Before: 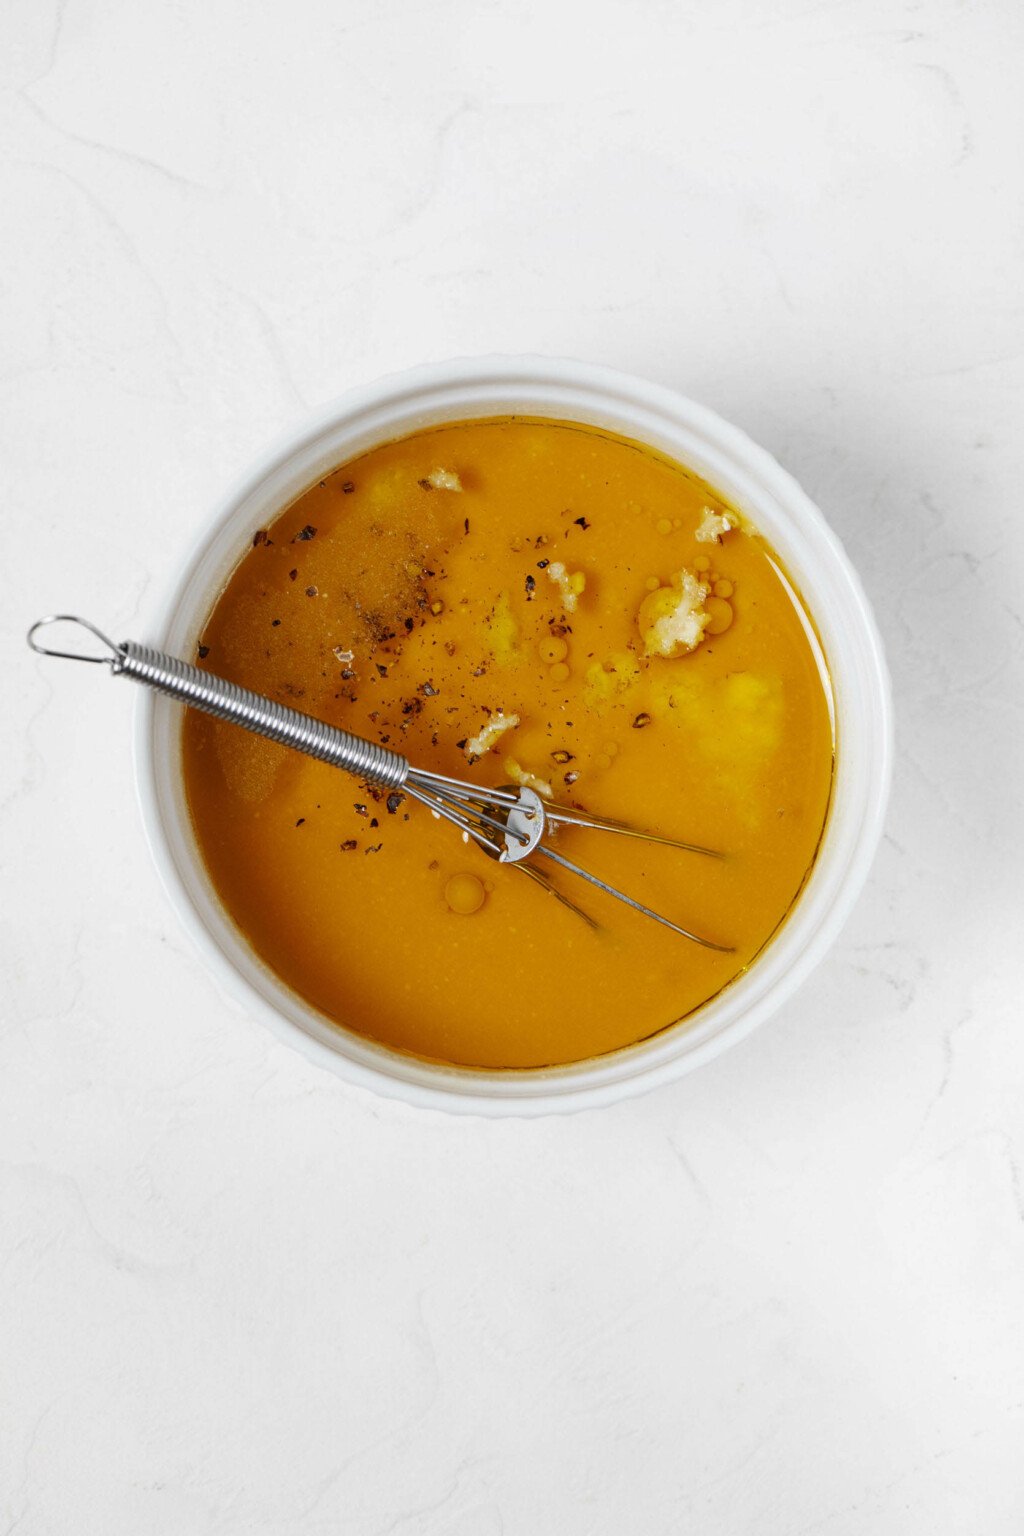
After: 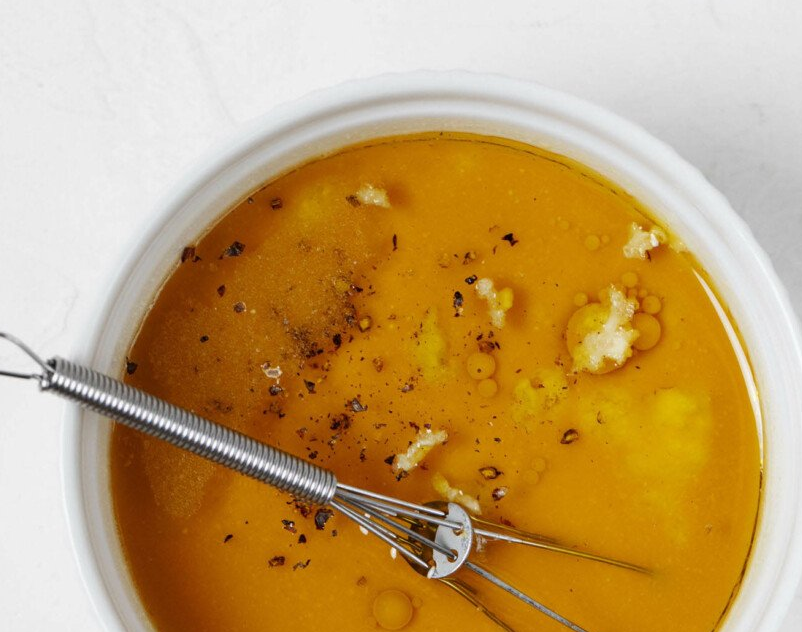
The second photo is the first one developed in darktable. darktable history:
crop: left 7.111%, top 18.498%, right 14.508%, bottom 40.343%
